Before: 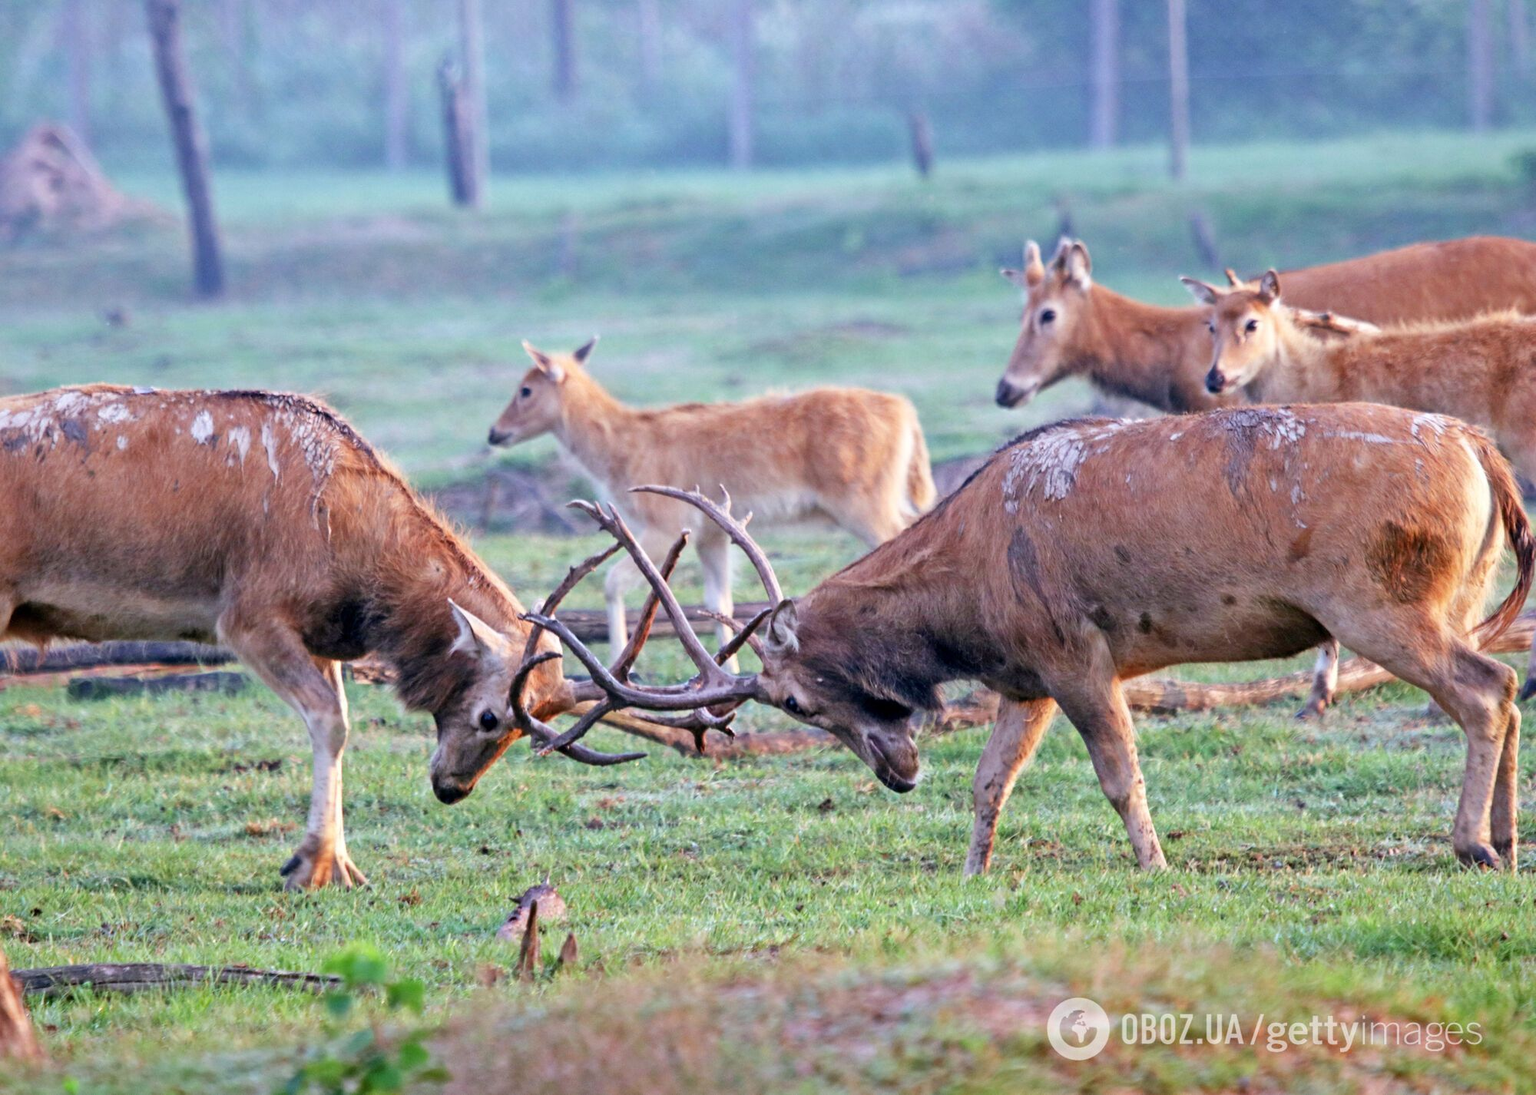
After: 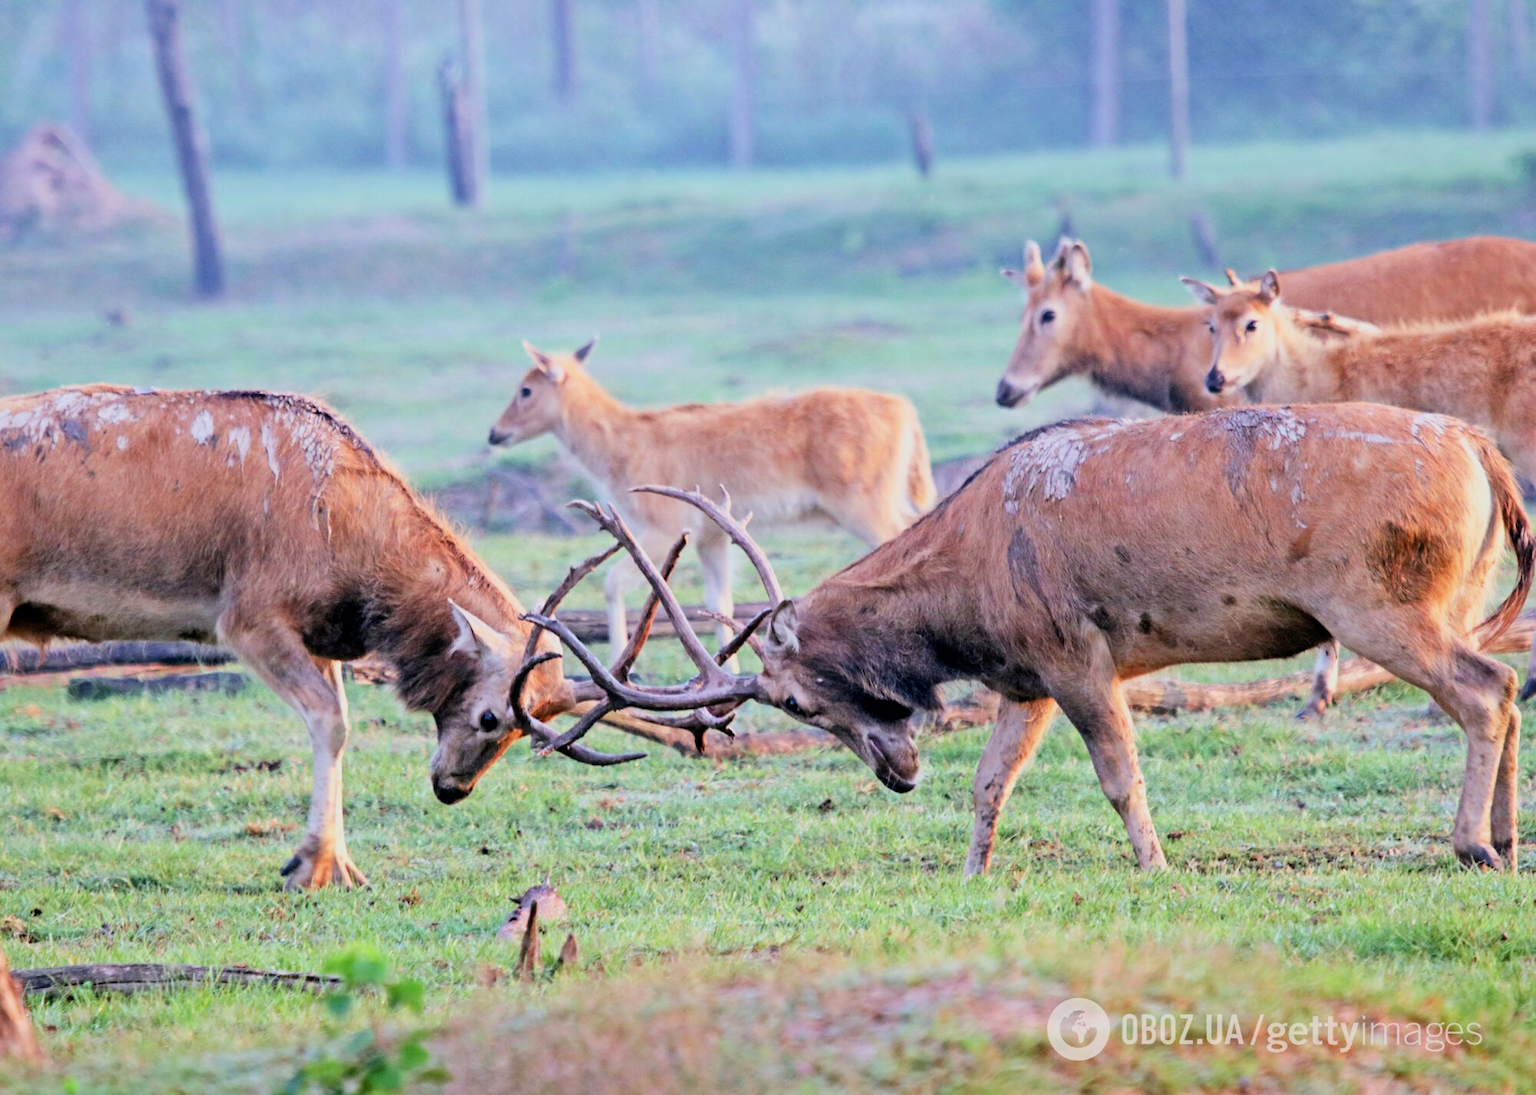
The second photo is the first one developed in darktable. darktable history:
filmic rgb: black relative exposure -7.65 EV, white relative exposure 4.56 EV, hardness 3.61, contrast 1.05, color science v6 (2022)
exposure: exposure 0.437 EV, compensate highlight preservation false
